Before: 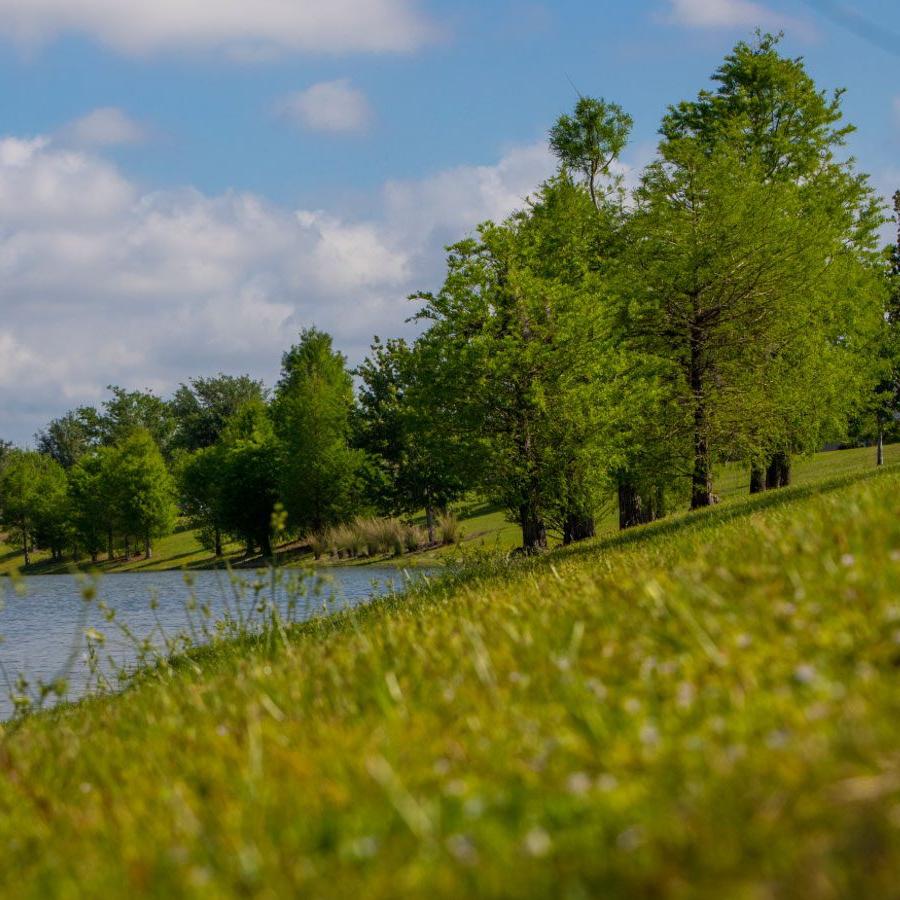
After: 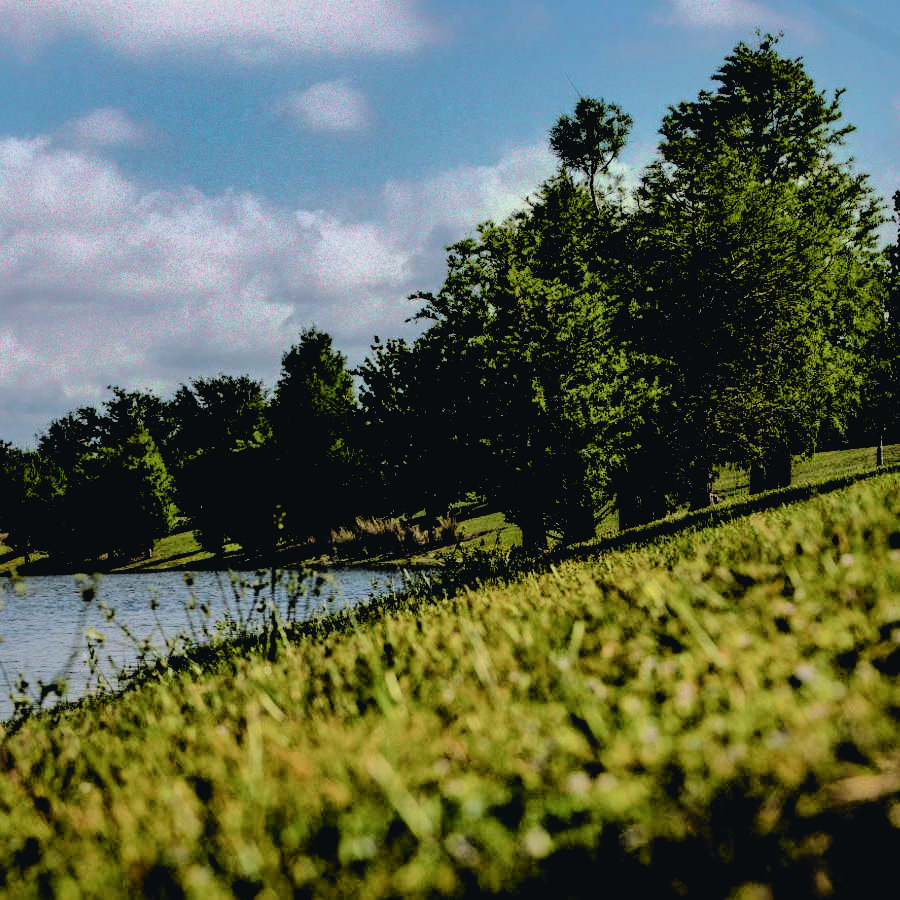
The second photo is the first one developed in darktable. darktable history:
filmic rgb: black relative exposure -1 EV, white relative exposure 2.05 EV, hardness 1.52, contrast 2.25, enable highlight reconstruction true
shadows and highlights: shadows 25, highlights -70
exposure: exposure 0.02 EV, compensate highlight preservation false
tone curve: curves: ch0 [(0, 0.025) (0.15, 0.143) (0.452, 0.486) (0.751, 0.788) (1, 0.961)]; ch1 [(0, 0) (0.416, 0.4) (0.476, 0.469) (0.497, 0.494) (0.546, 0.571) (0.566, 0.607) (0.62, 0.657) (1, 1)]; ch2 [(0, 0) (0.386, 0.397) (0.505, 0.498) (0.547, 0.546) (0.579, 0.58) (1, 1)], color space Lab, independent channels, preserve colors none
